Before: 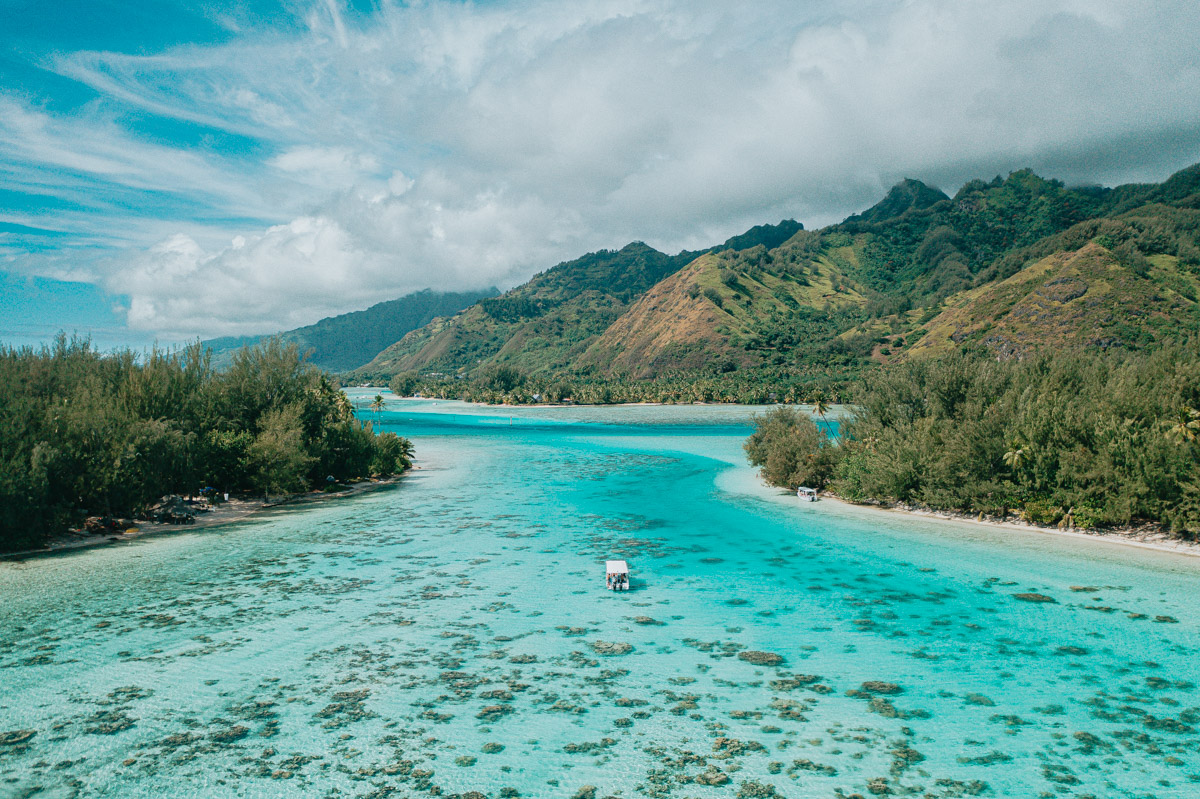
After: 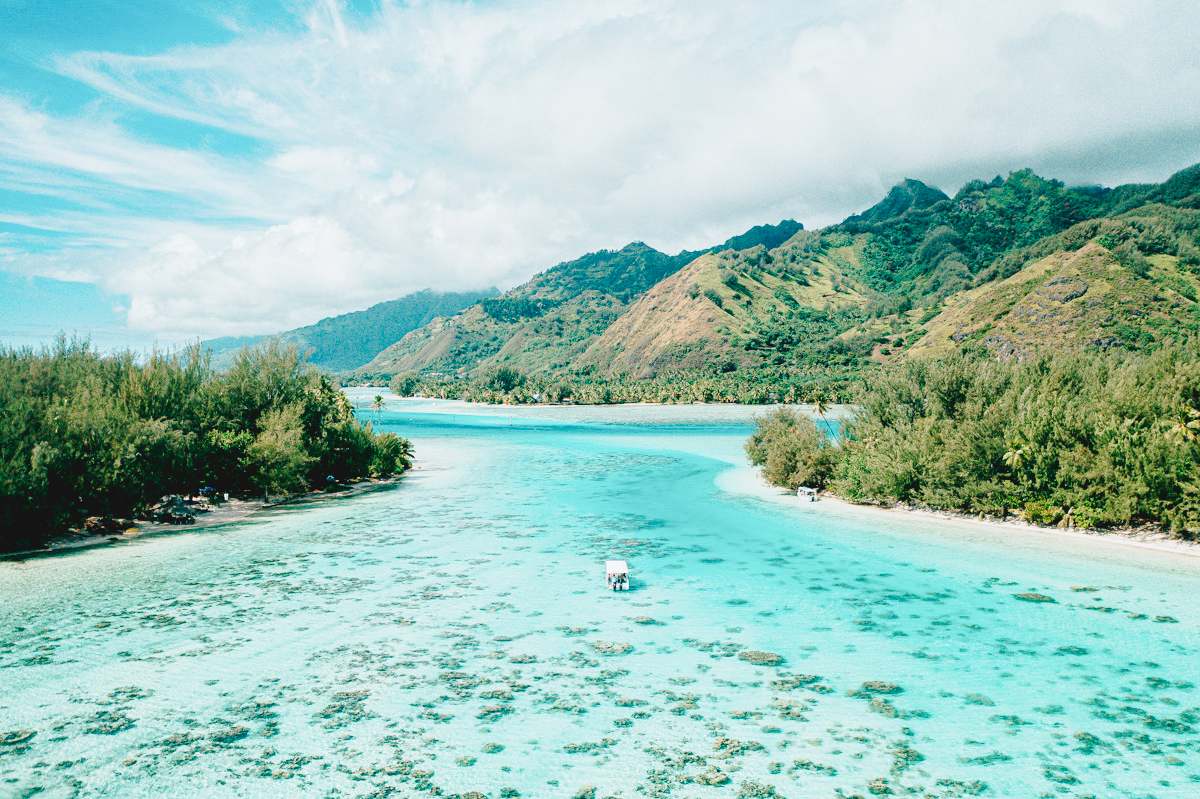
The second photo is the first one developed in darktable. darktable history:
base curve: curves: ch0 [(0, 0.007) (0.028, 0.063) (0.121, 0.311) (0.46, 0.743) (0.859, 0.957) (1, 1)], preserve colors none
tone equalizer: on, module defaults
exposure: black level correction 0.01, exposure 0.01 EV, compensate highlight preservation false
